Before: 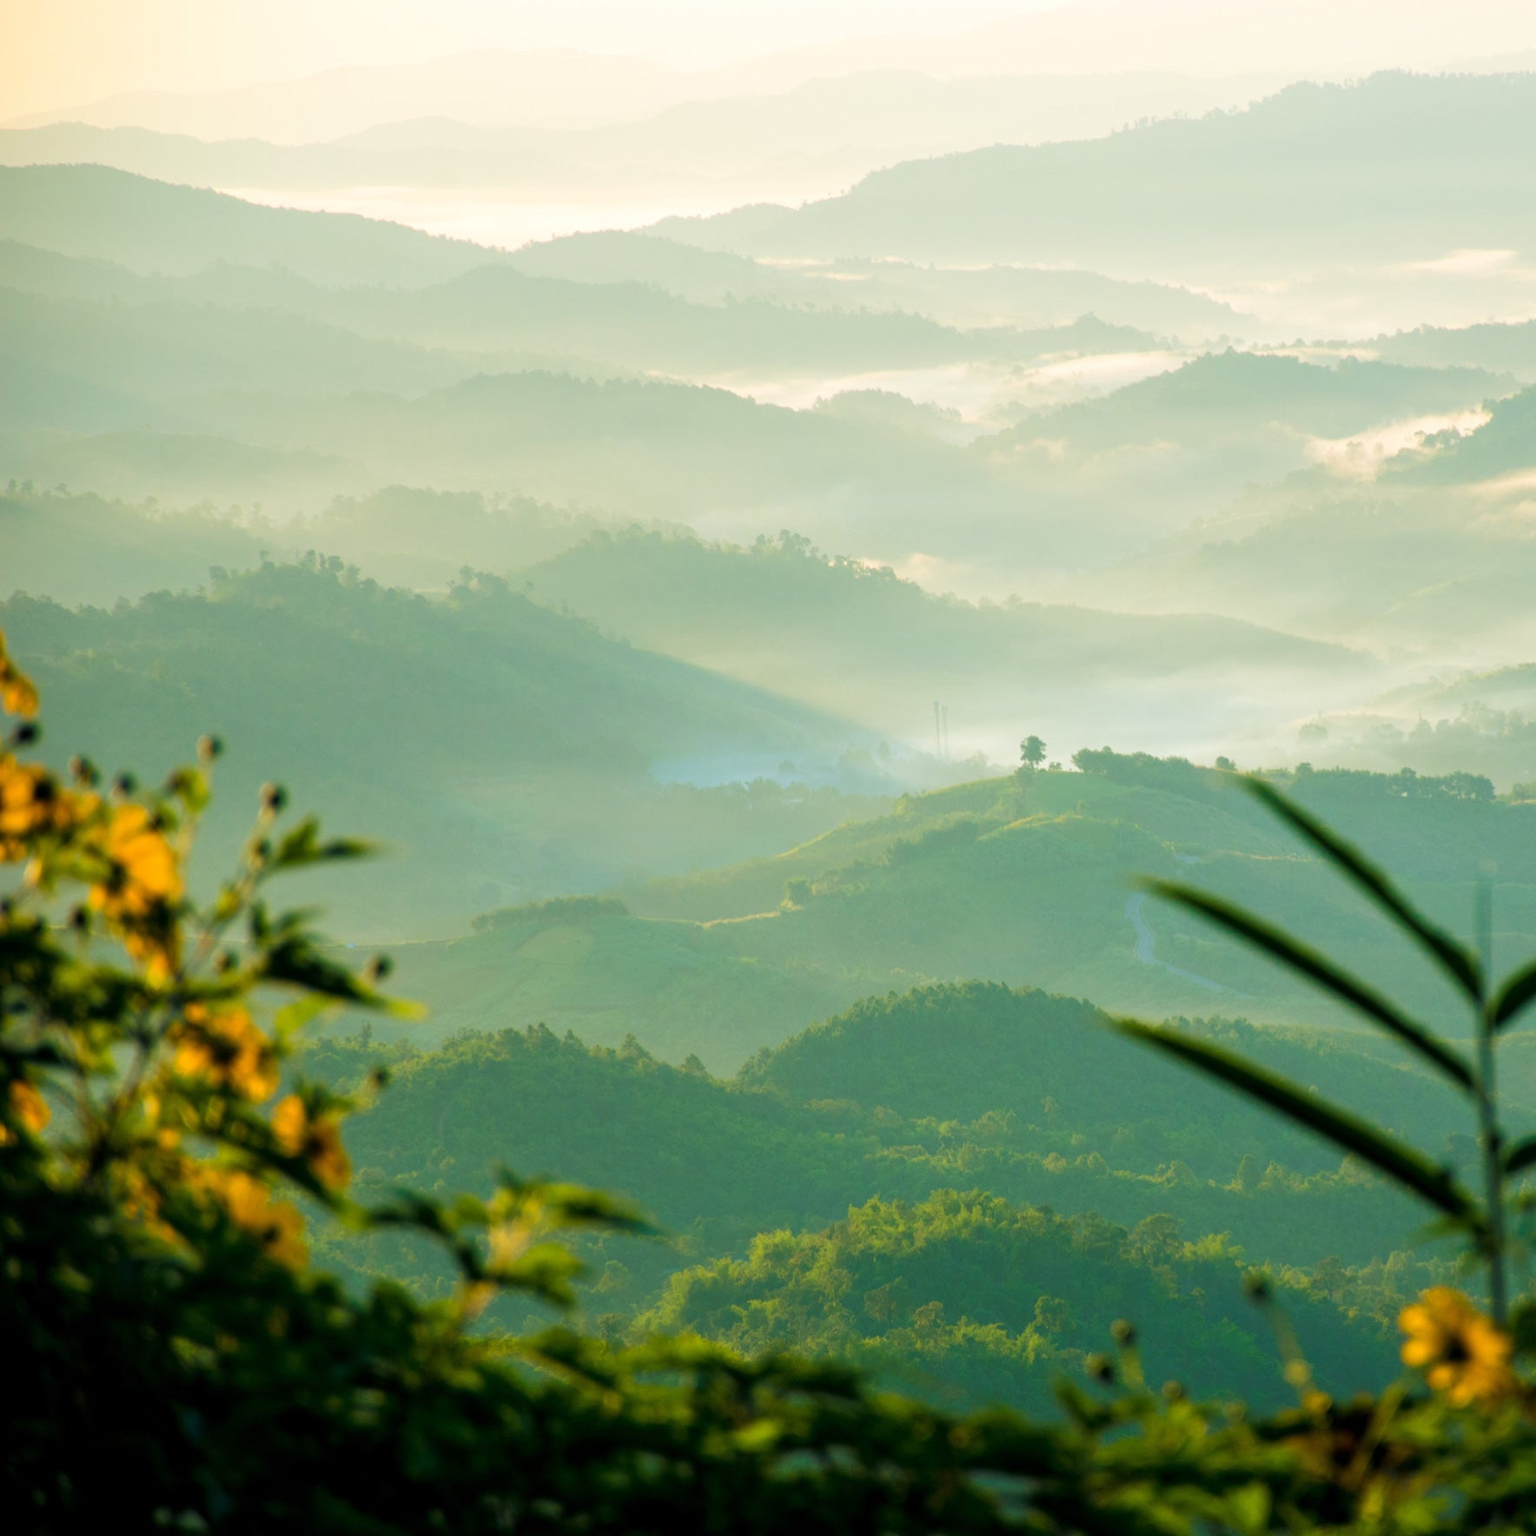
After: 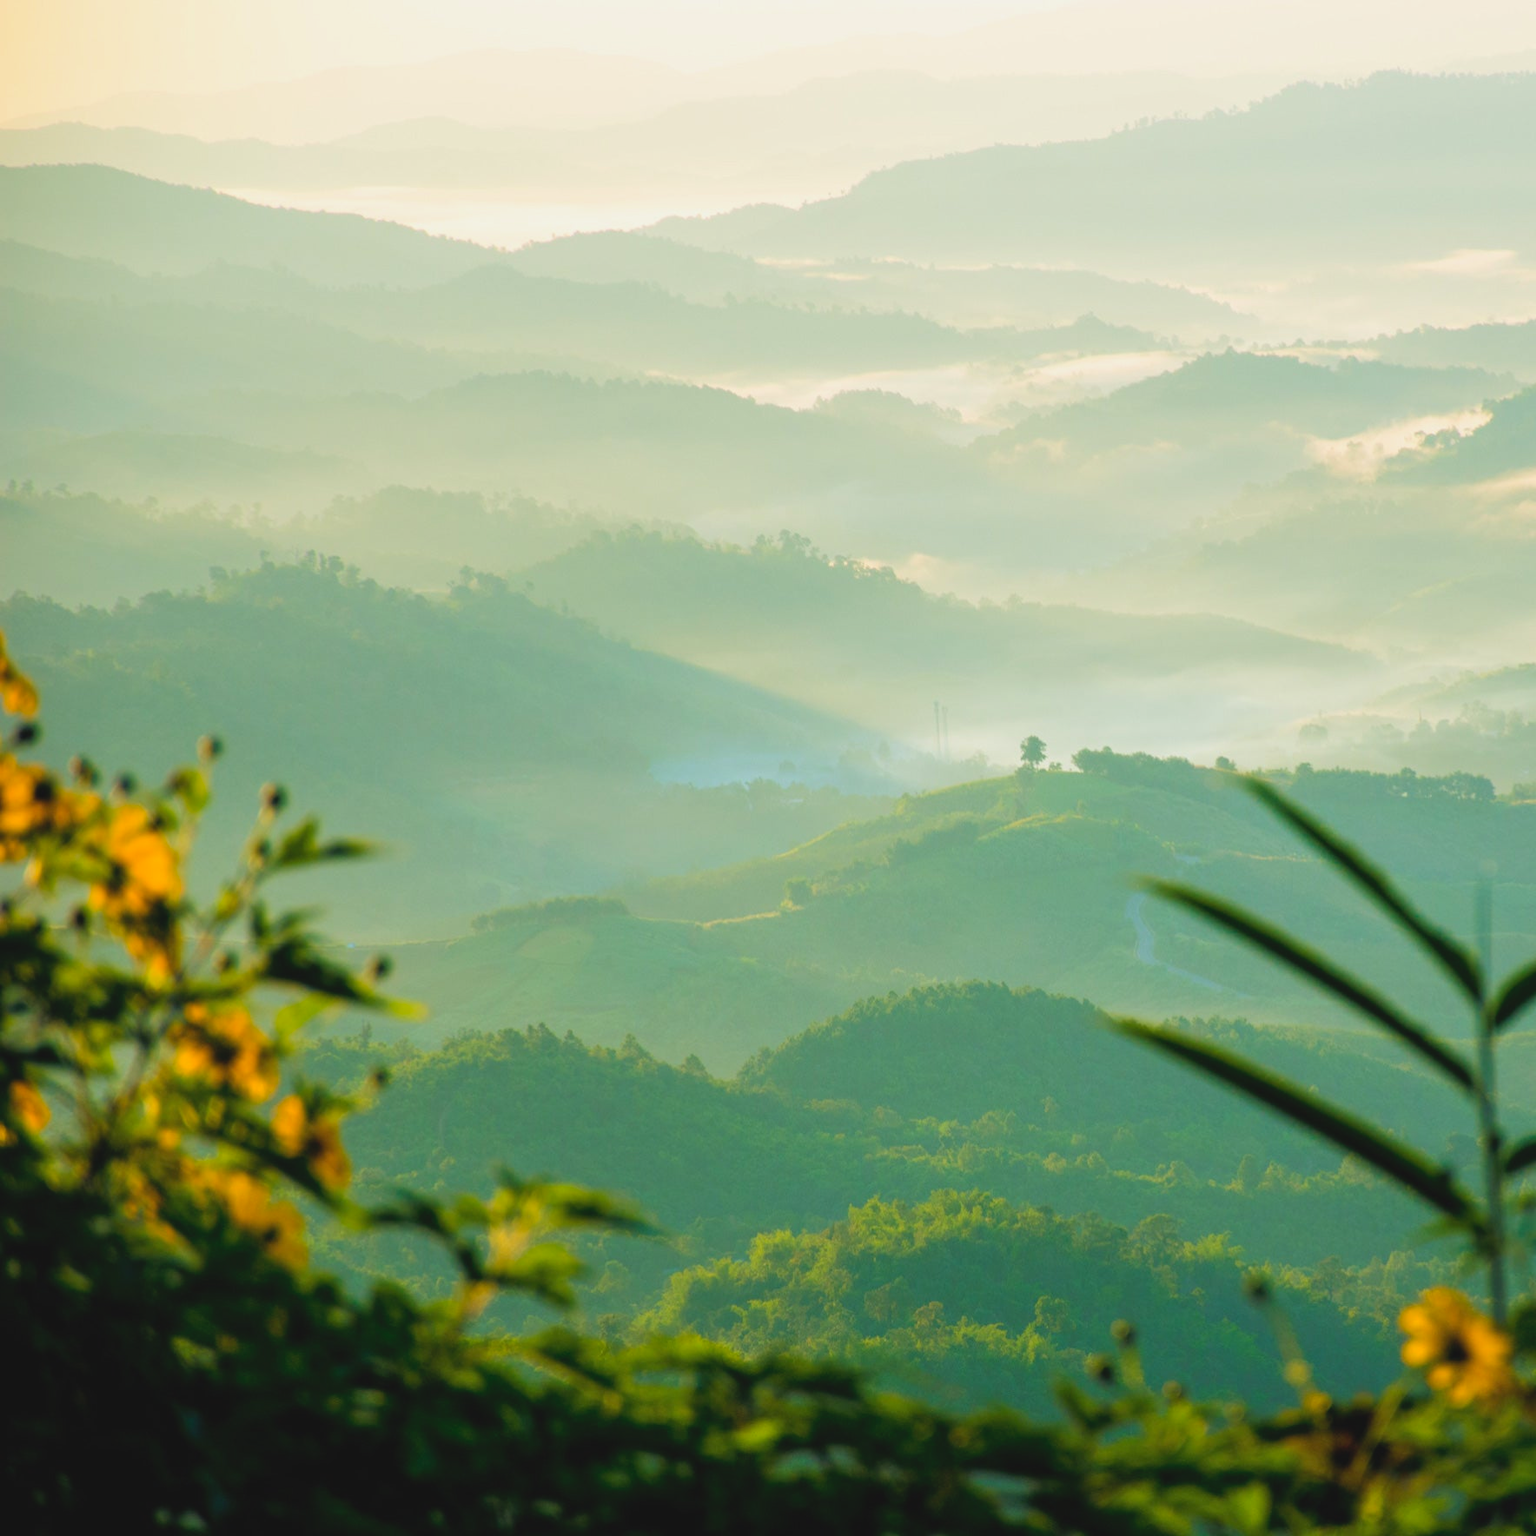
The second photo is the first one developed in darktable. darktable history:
contrast brightness saturation: contrast -0.094, brightness 0.052, saturation 0.08
